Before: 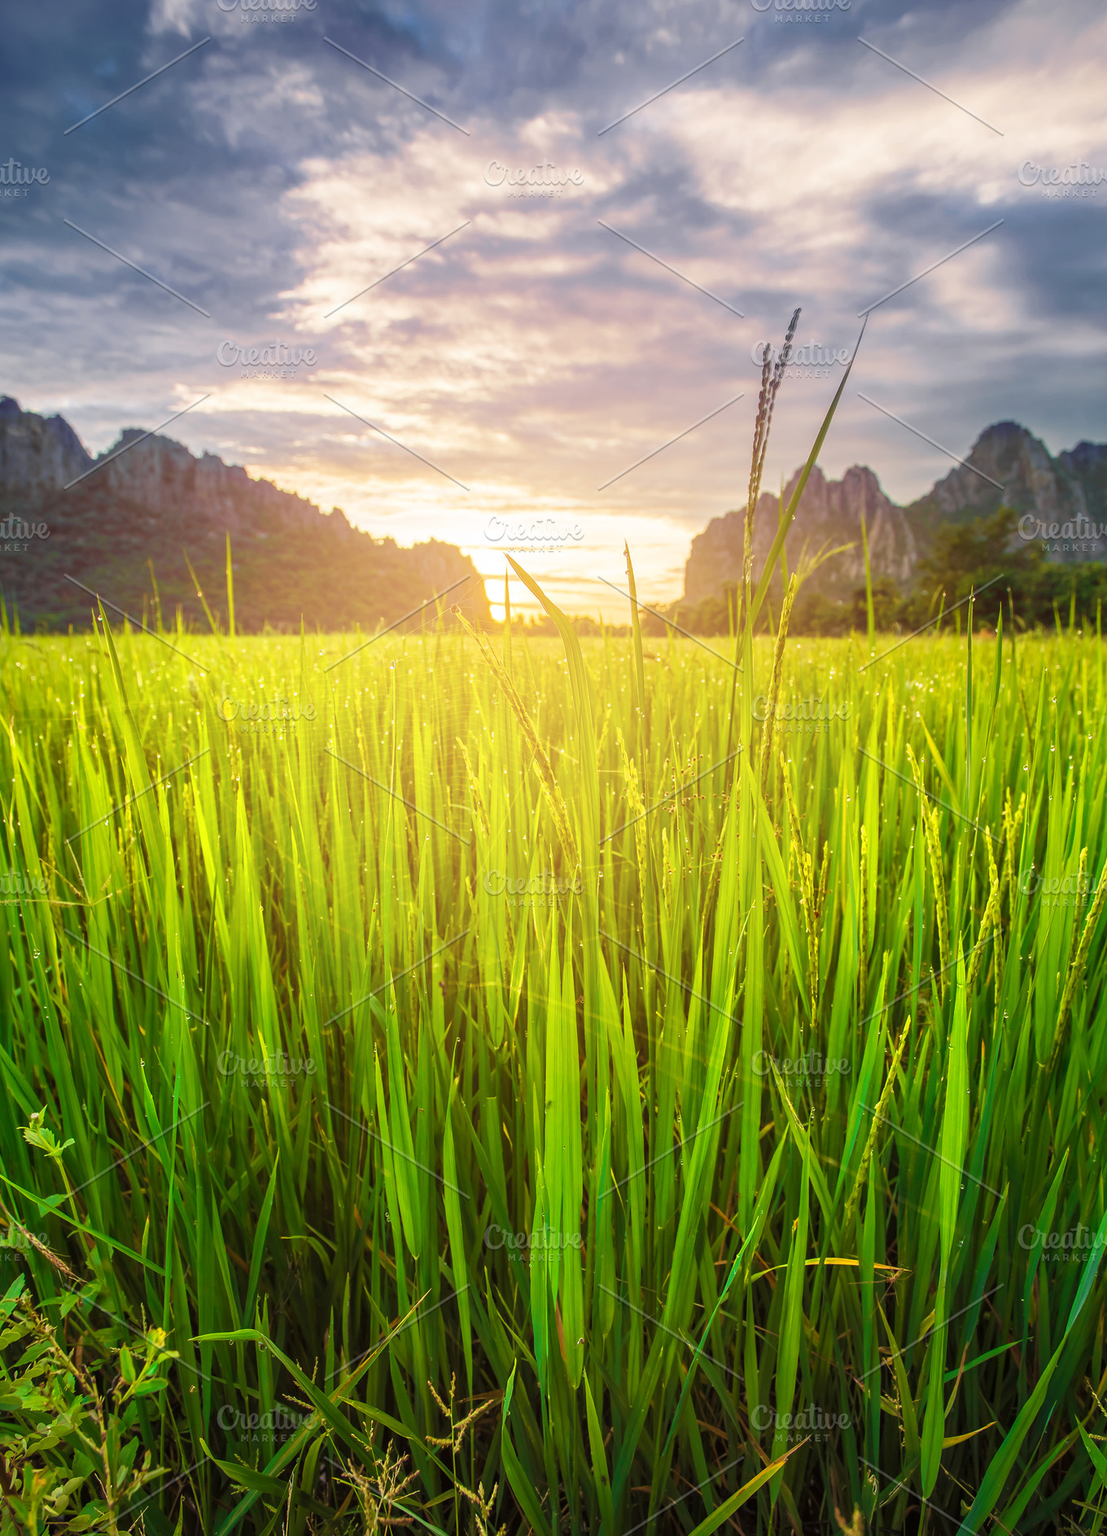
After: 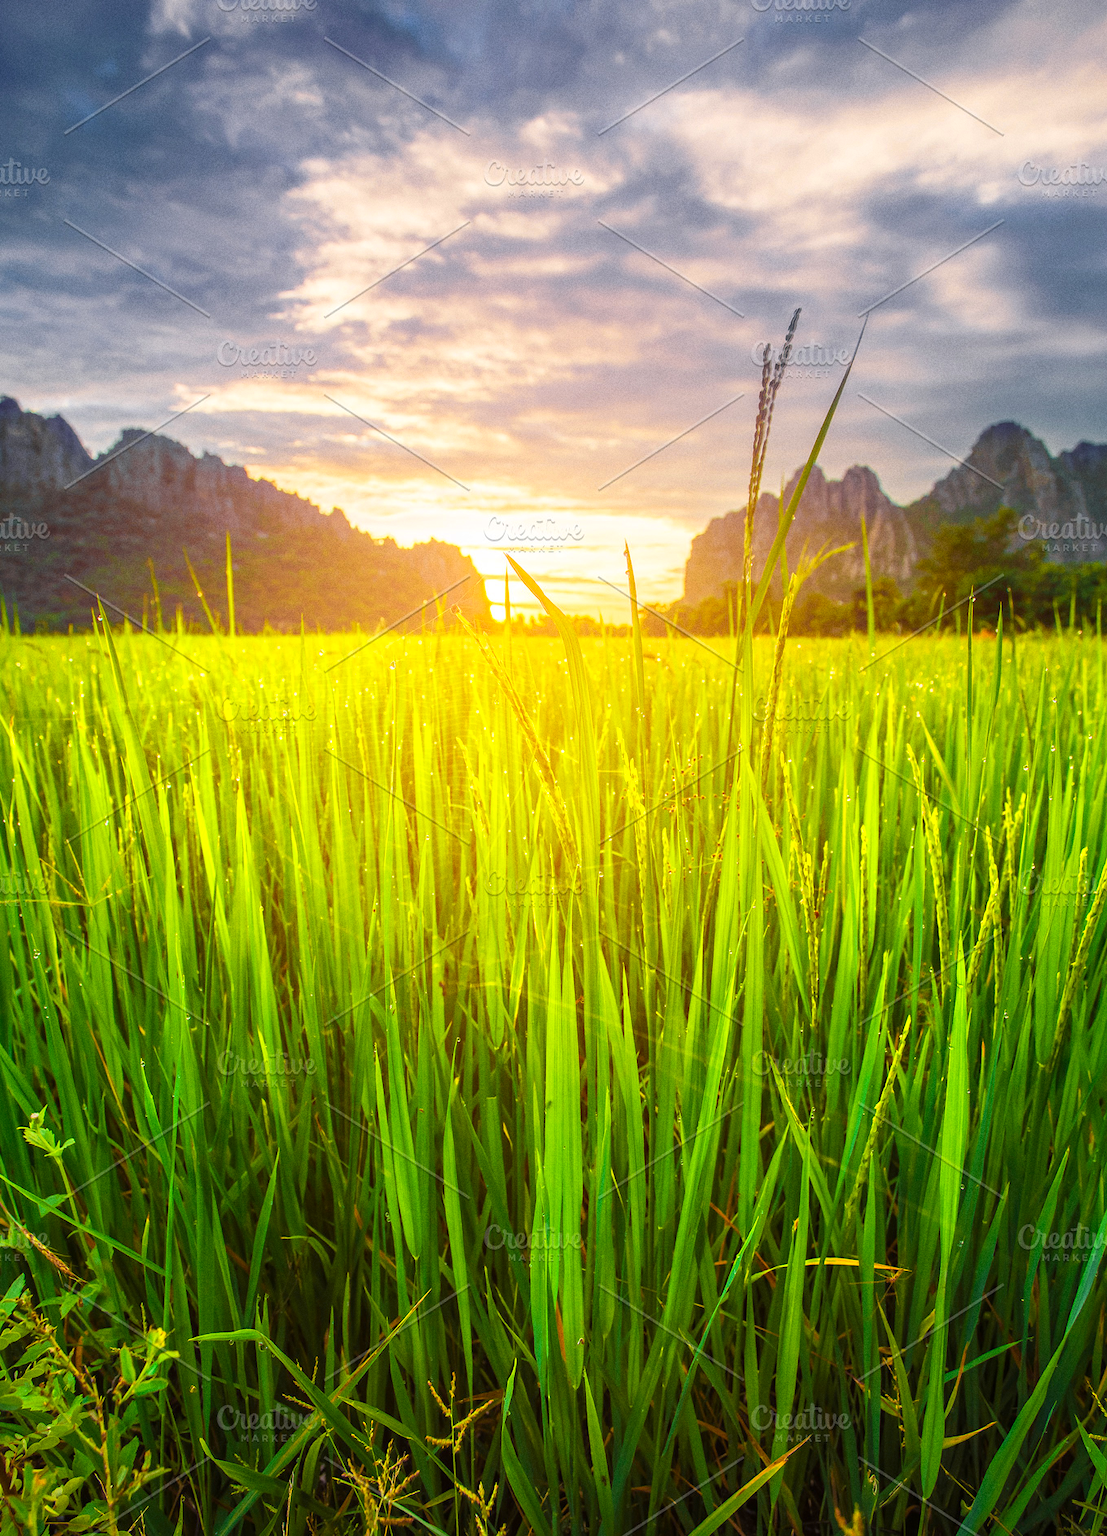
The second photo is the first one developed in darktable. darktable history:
grain: coarseness 0.09 ISO
color zones: curves: ch0 [(0.224, 0.526) (0.75, 0.5)]; ch1 [(0.055, 0.526) (0.224, 0.761) (0.377, 0.526) (0.75, 0.5)]
